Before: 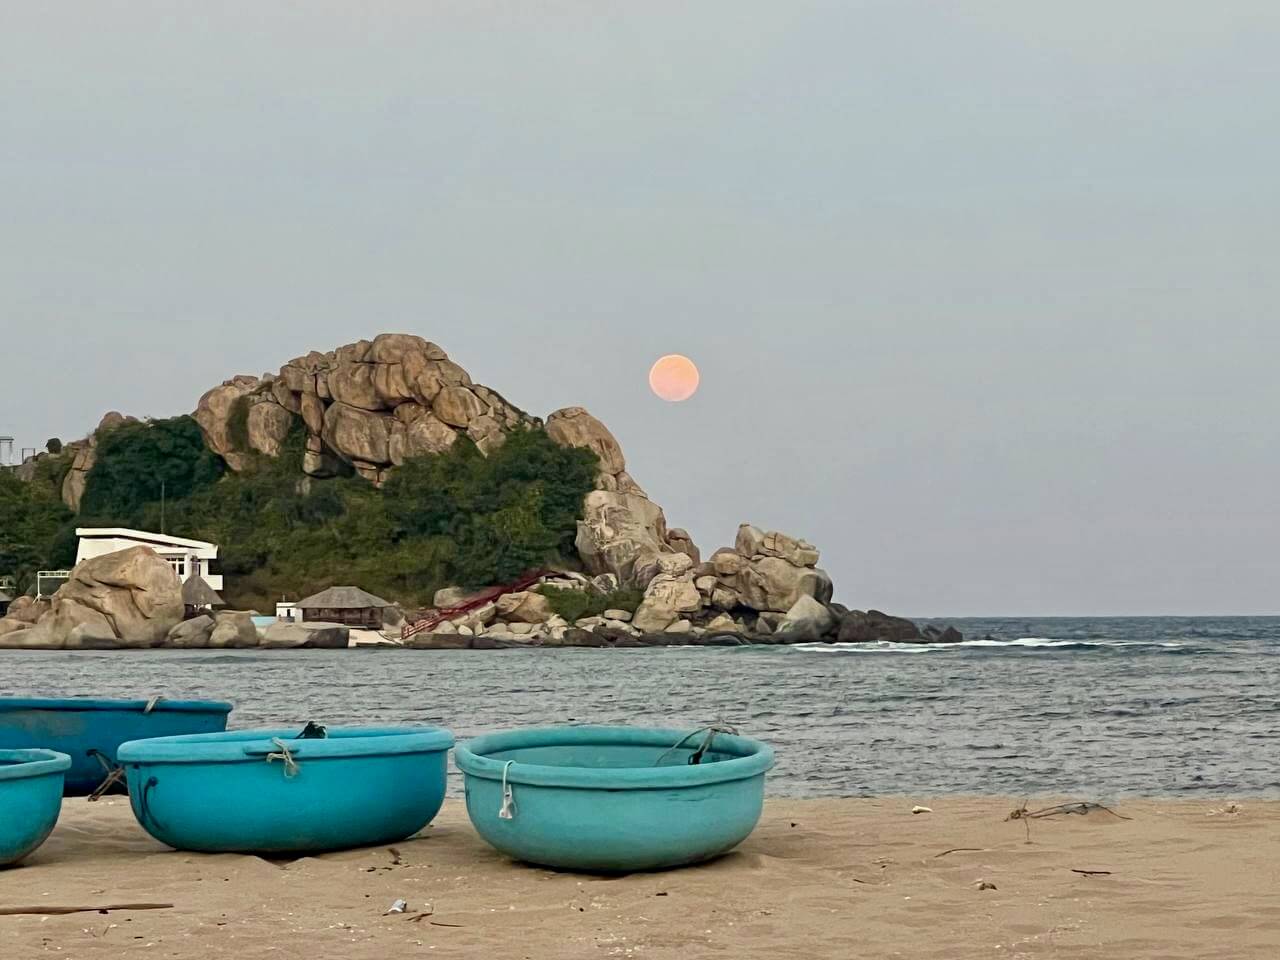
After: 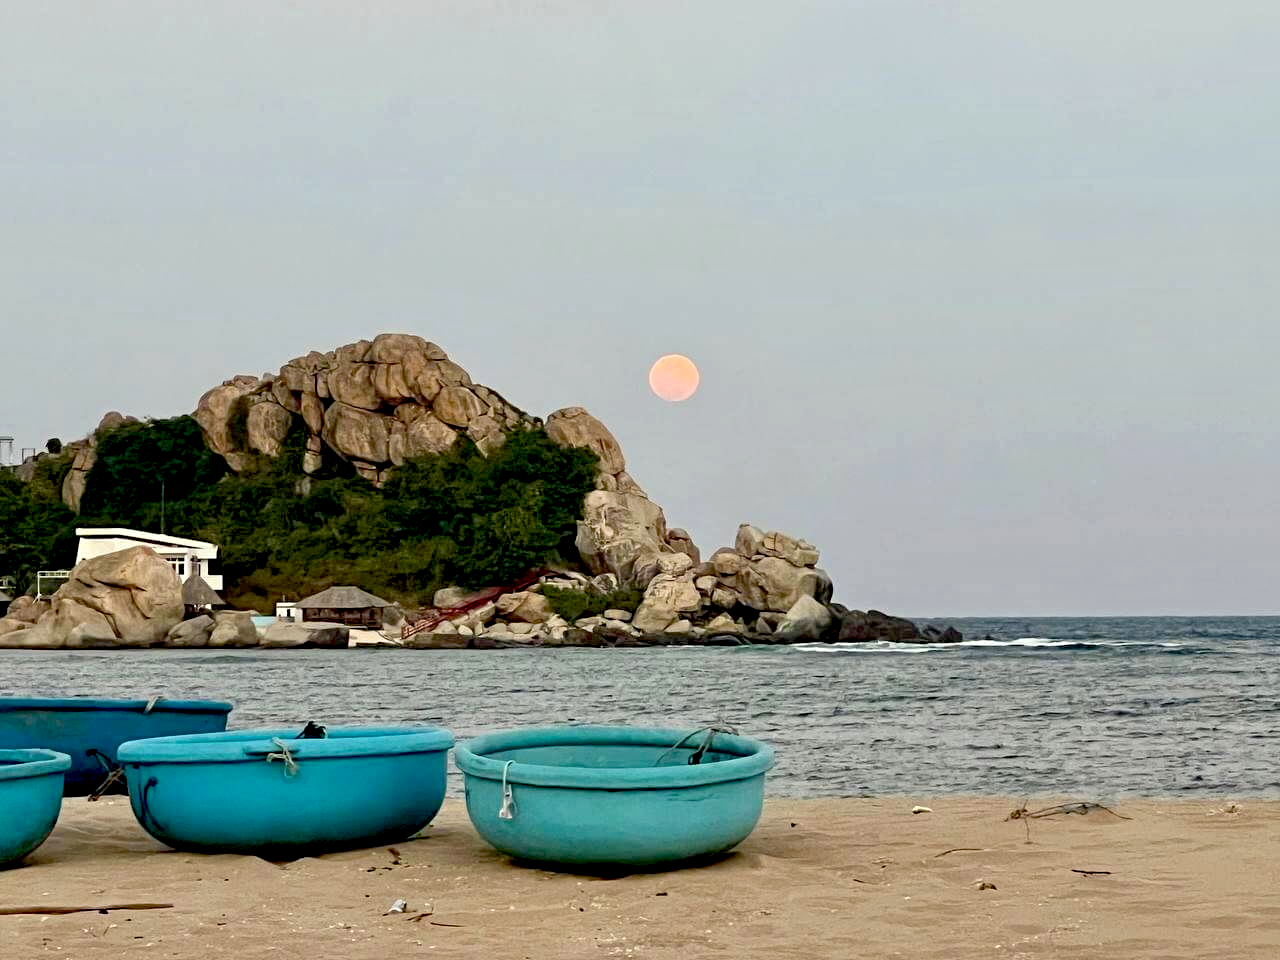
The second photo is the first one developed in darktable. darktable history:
exposure: black level correction 0.024, exposure 0.183 EV, compensate highlight preservation false
